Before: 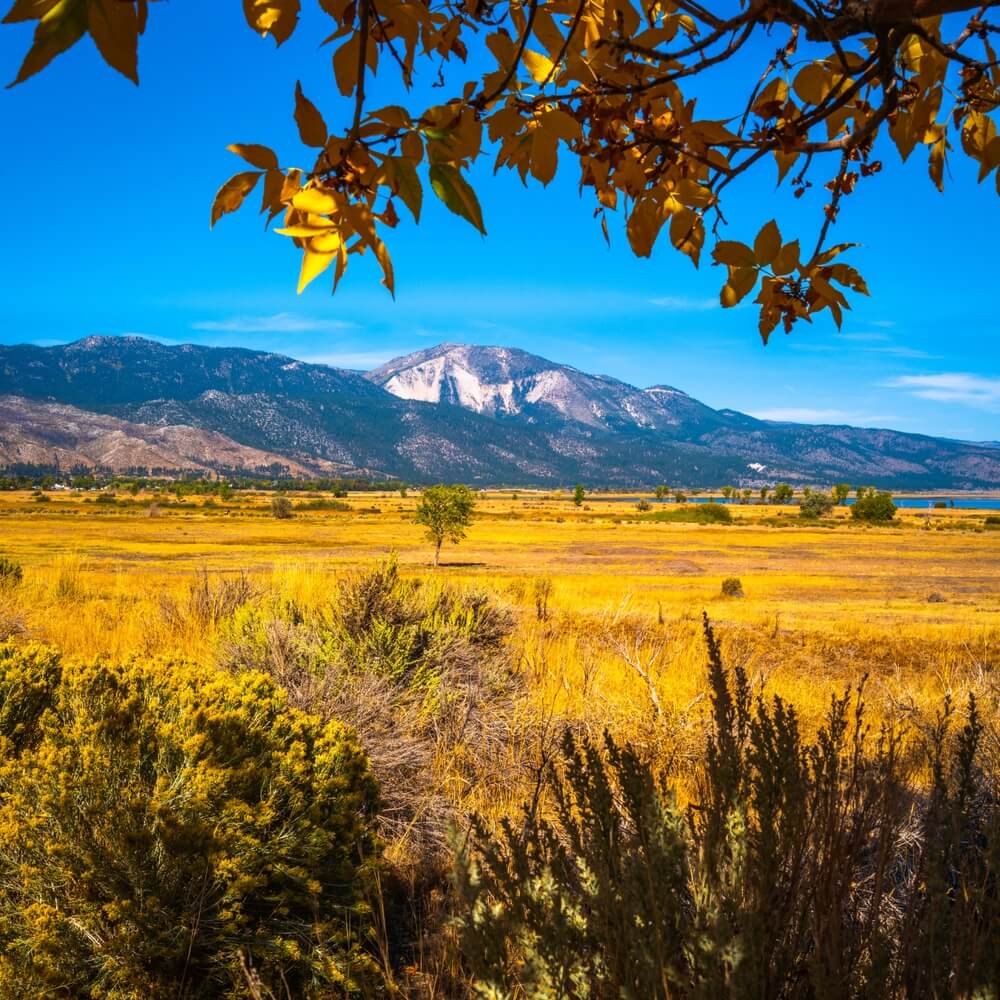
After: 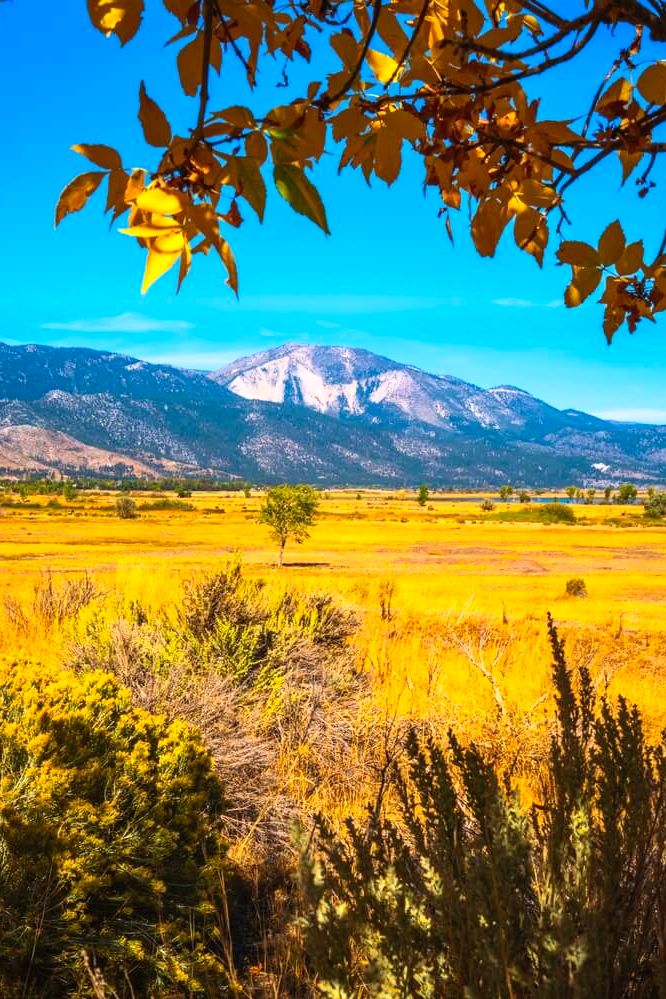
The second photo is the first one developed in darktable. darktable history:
contrast brightness saturation: contrast 0.198, brightness 0.158, saturation 0.225
crop and rotate: left 15.609%, right 17.7%
